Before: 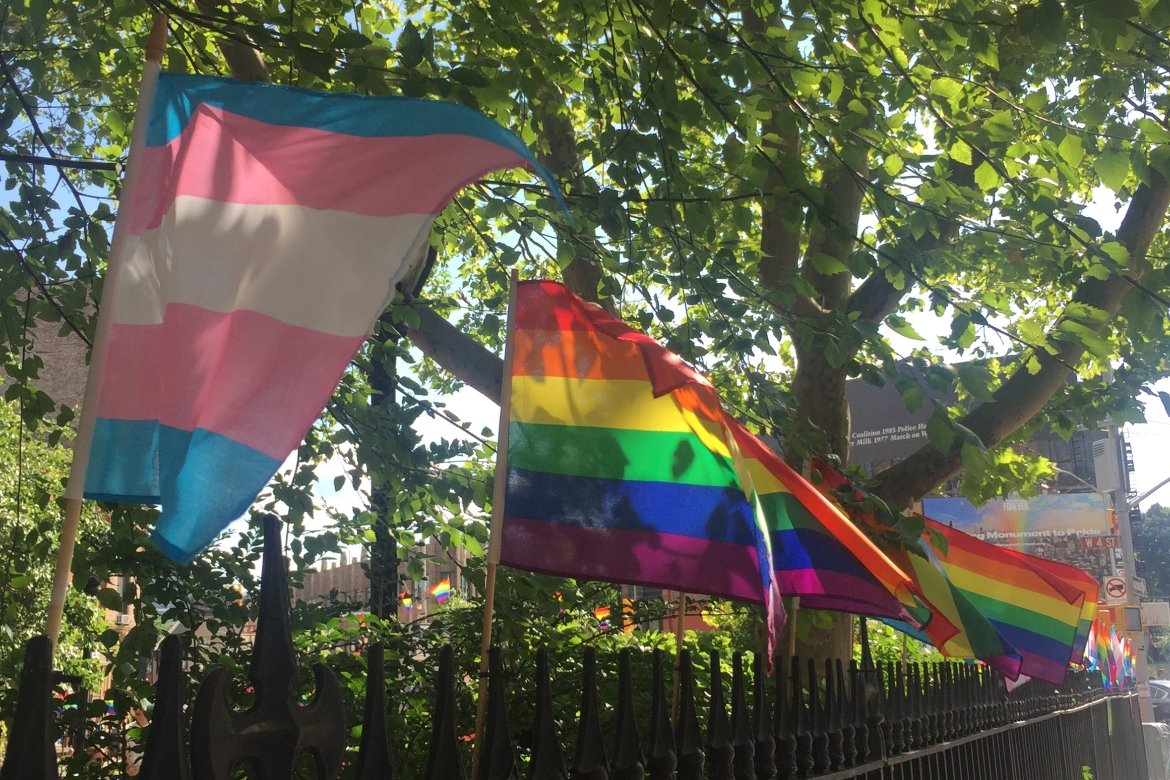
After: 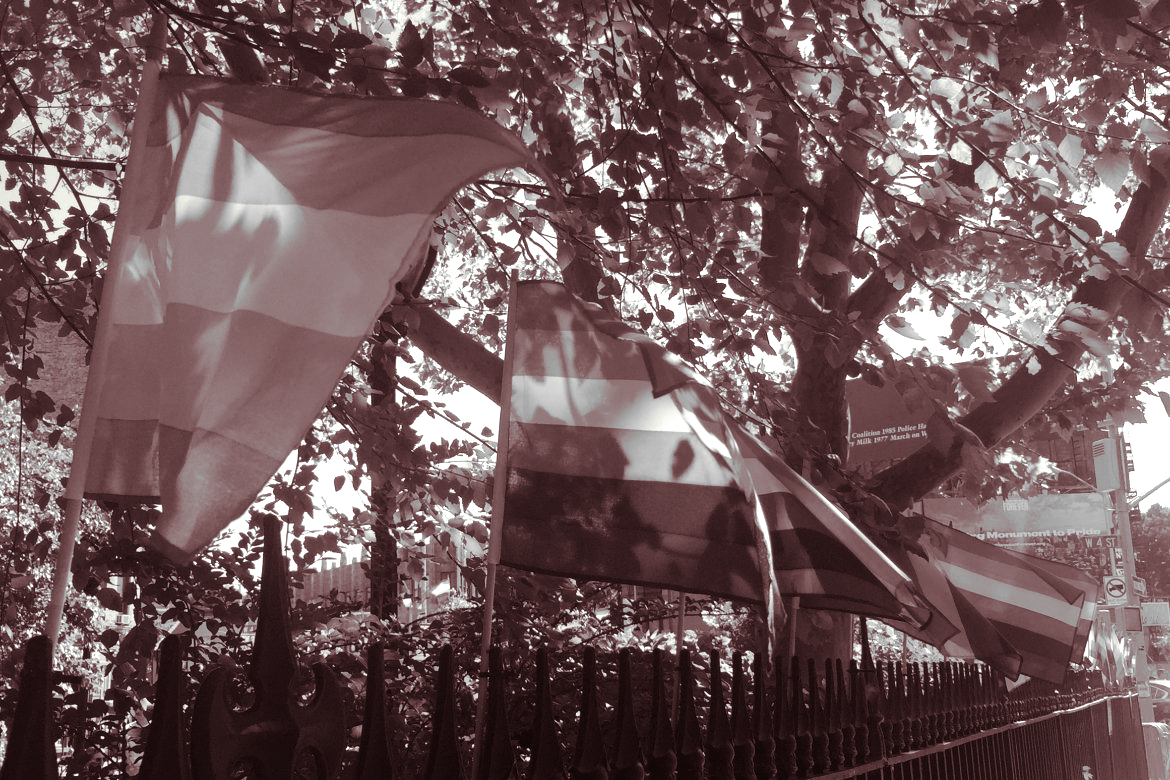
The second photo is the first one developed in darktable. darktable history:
monochrome: on, module defaults
tone equalizer: -8 EV -0.417 EV, -7 EV -0.389 EV, -6 EV -0.333 EV, -5 EV -0.222 EV, -3 EV 0.222 EV, -2 EV 0.333 EV, -1 EV 0.389 EV, +0 EV 0.417 EV, edges refinement/feathering 500, mask exposure compensation -1.57 EV, preserve details no
split-toning: on, module defaults
